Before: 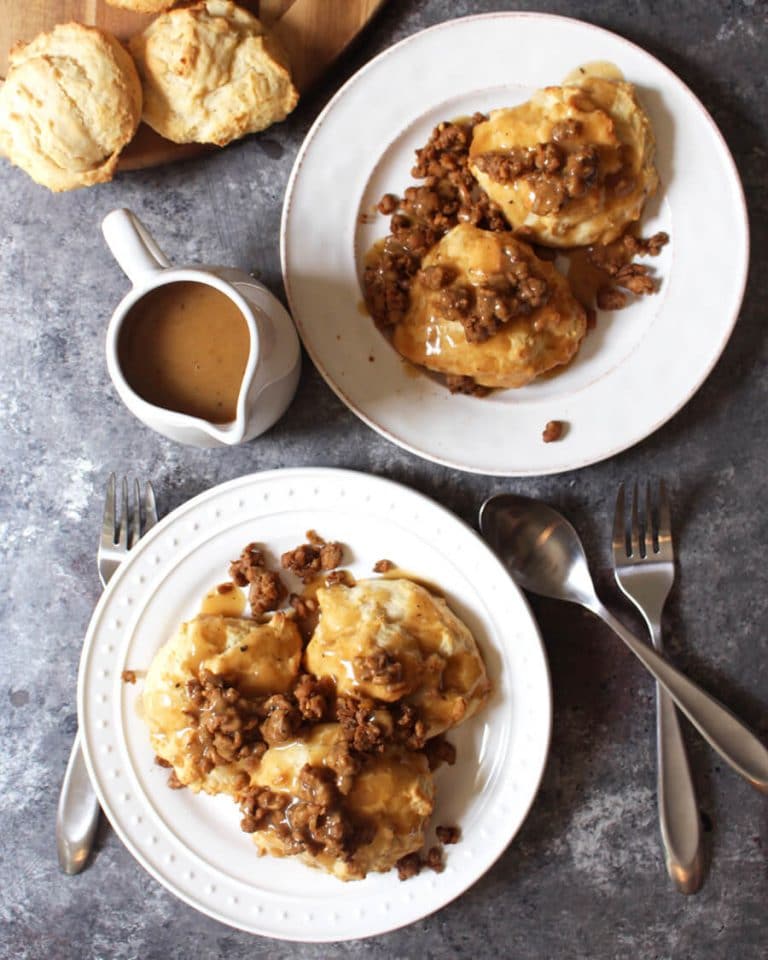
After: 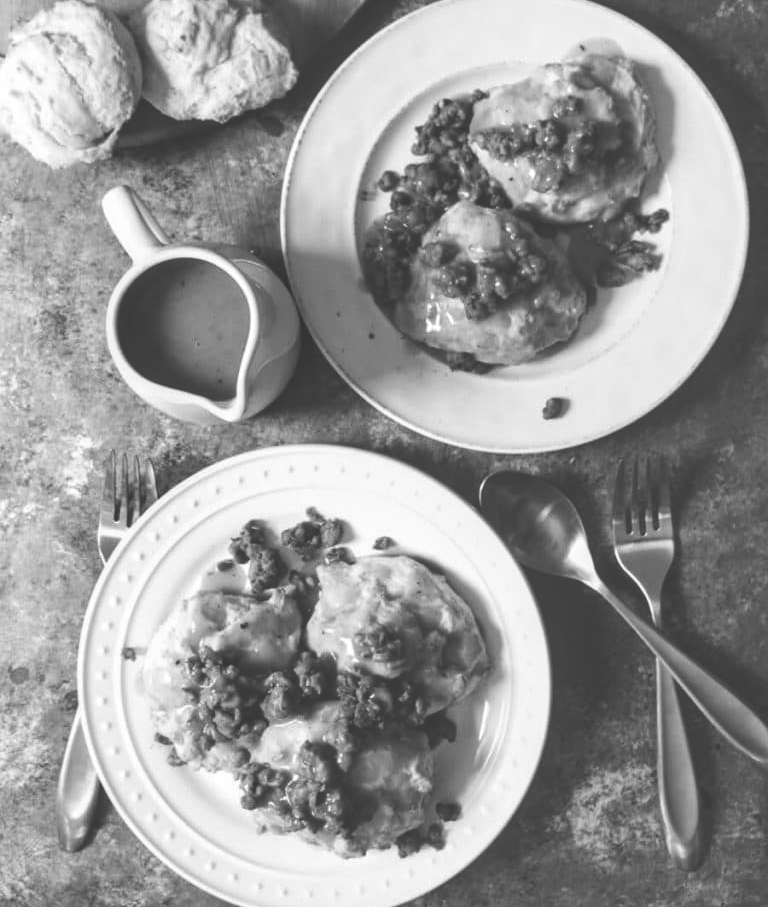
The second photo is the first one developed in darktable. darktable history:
tone curve: curves: ch0 [(0, 0) (0.339, 0.306) (0.687, 0.706) (1, 1)], color space Lab, linked channels, preserve colors none
shadows and highlights: shadows 37.27, highlights -28.18, soften with gaussian
monochrome: a 32, b 64, size 2.3
exposure: black level correction -0.062, exposure -0.05 EV, compensate highlight preservation false
local contrast: on, module defaults
crop and rotate: top 2.479%, bottom 3.018%
